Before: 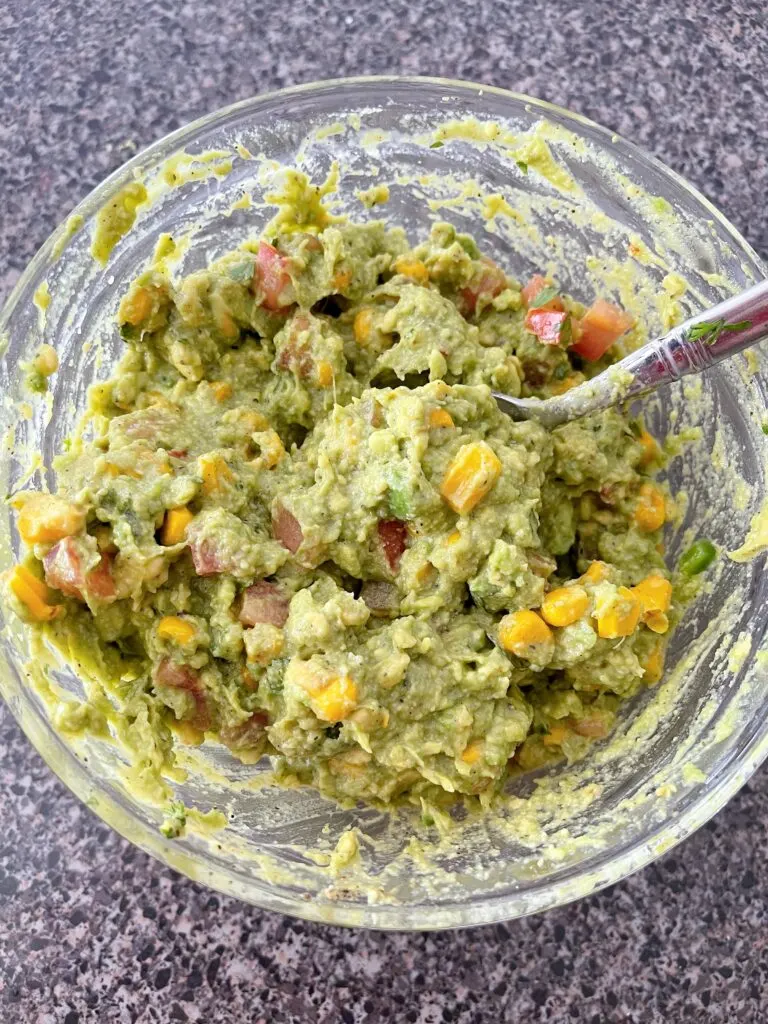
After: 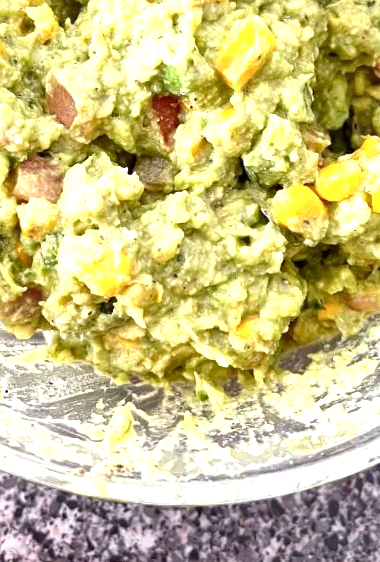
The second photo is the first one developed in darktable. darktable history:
local contrast: mode bilateral grid, contrast 26, coarseness 46, detail 152%, midtone range 0.2
exposure: black level correction 0, exposure 1 EV, compensate highlight preservation false
crop: left 29.431%, top 41.598%, right 20.967%, bottom 3.46%
